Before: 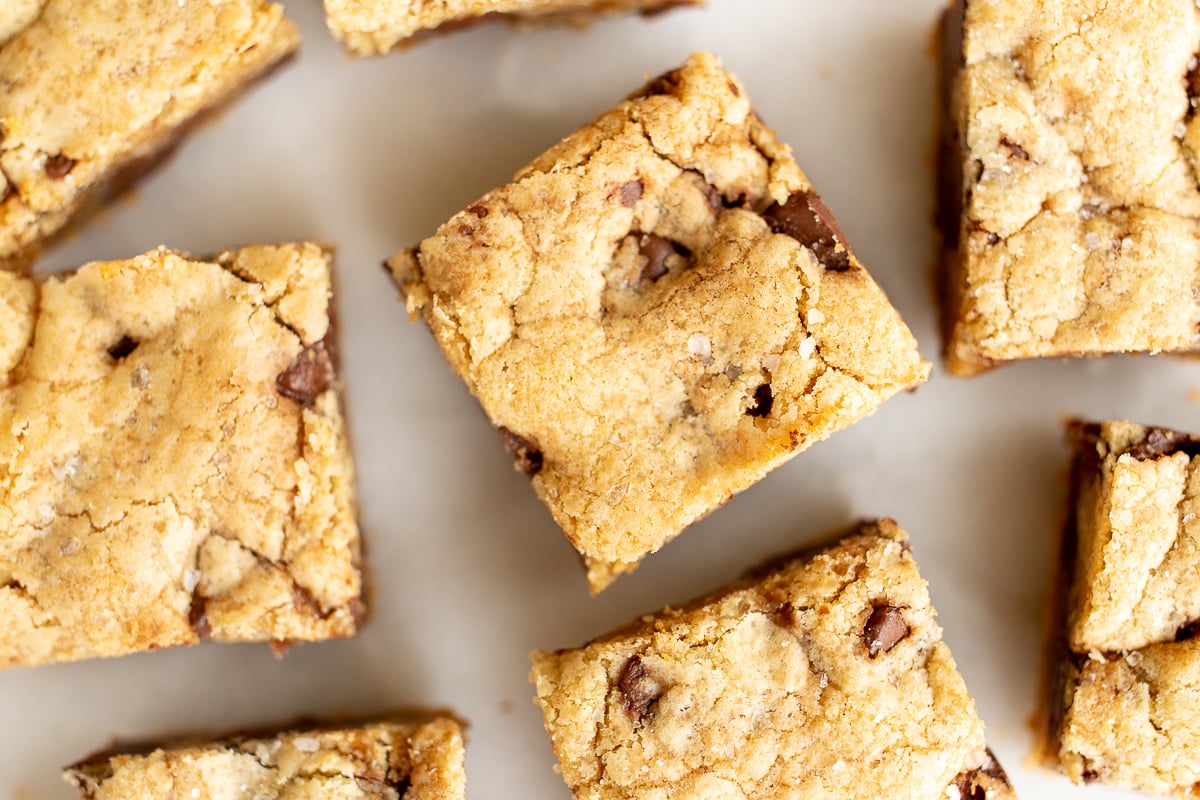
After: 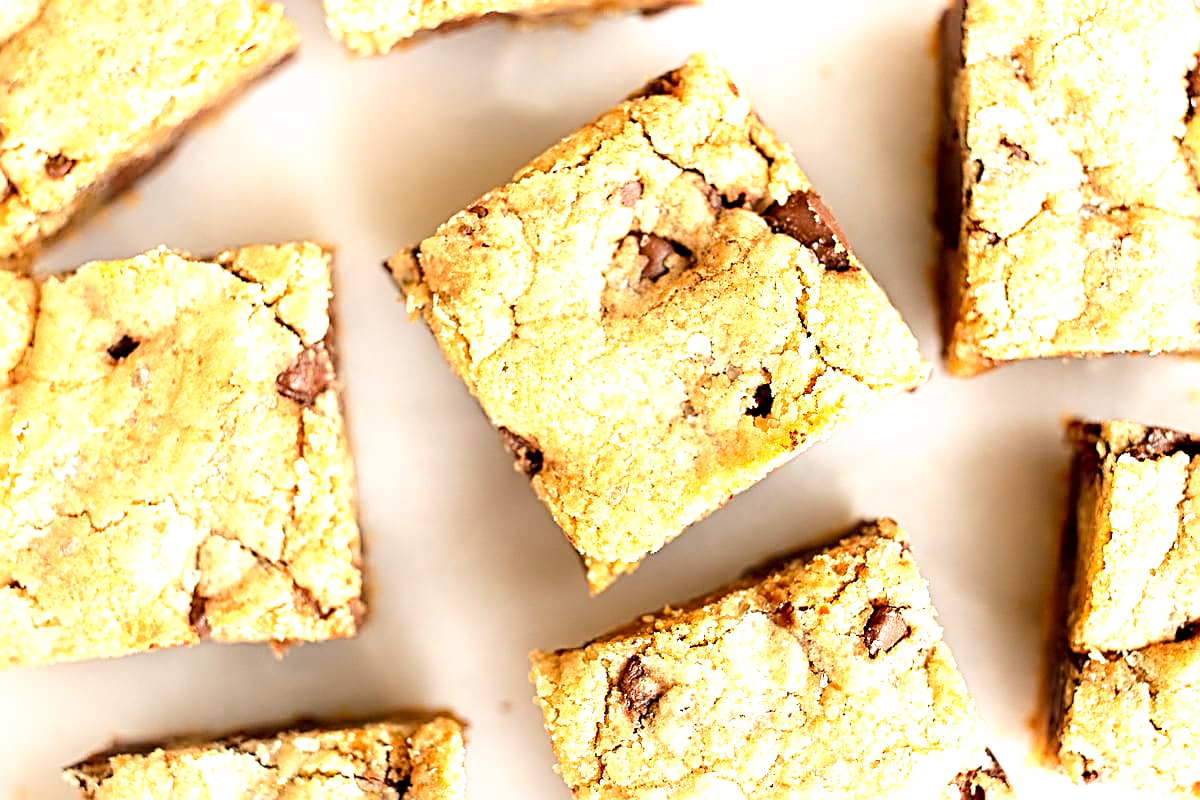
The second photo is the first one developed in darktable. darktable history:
shadows and highlights: radius 95.6, shadows -14.09, white point adjustment 0.258, highlights 32.8, compress 48.29%, highlights color adjustment 40.59%, soften with gaussian
sharpen: radius 2.981, amount 0.764
exposure: black level correction 0.001, exposure 0.498 EV, compensate highlight preservation false
tone curve: curves: ch0 [(0, 0) (0.003, 0.002) (0.011, 0.009) (0.025, 0.021) (0.044, 0.037) (0.069, 0.058) (0.1, 0.083) (0.136, 0.122) (0.177, 0.165) (0.224, 0.216) (0.277, 0.277) (0.335, 0.344) (0.399, 0.418) (0.468, 0.499) (0.543, 0.586) (0.623, 0.679) (0.709, 0.779) (0.801, 0.877) (0.898, 0.977) (1, 1)], preserve colors none
